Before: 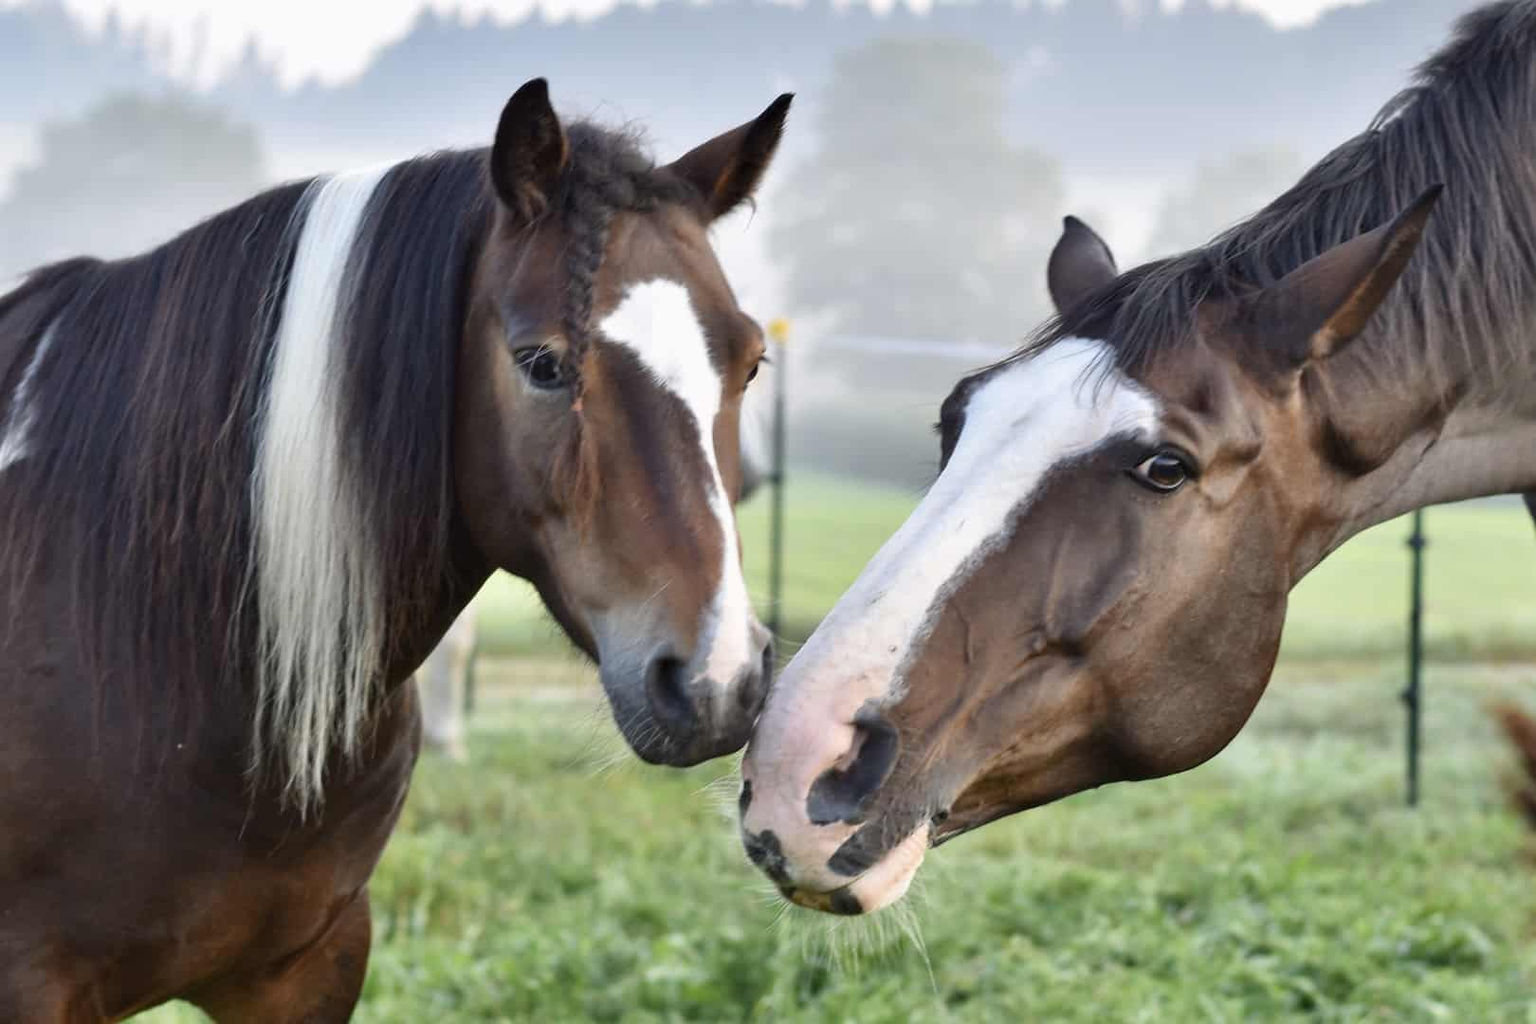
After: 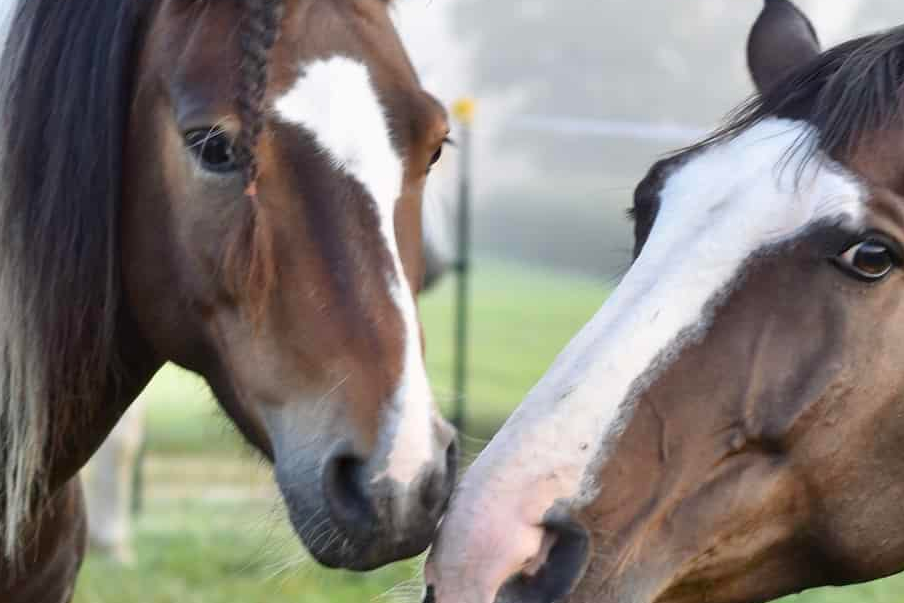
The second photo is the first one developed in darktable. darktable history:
crop and rotate: left 22.13%, top 22.054%, right 22.026%, bottom 22.102%
white balance: emerald 1
